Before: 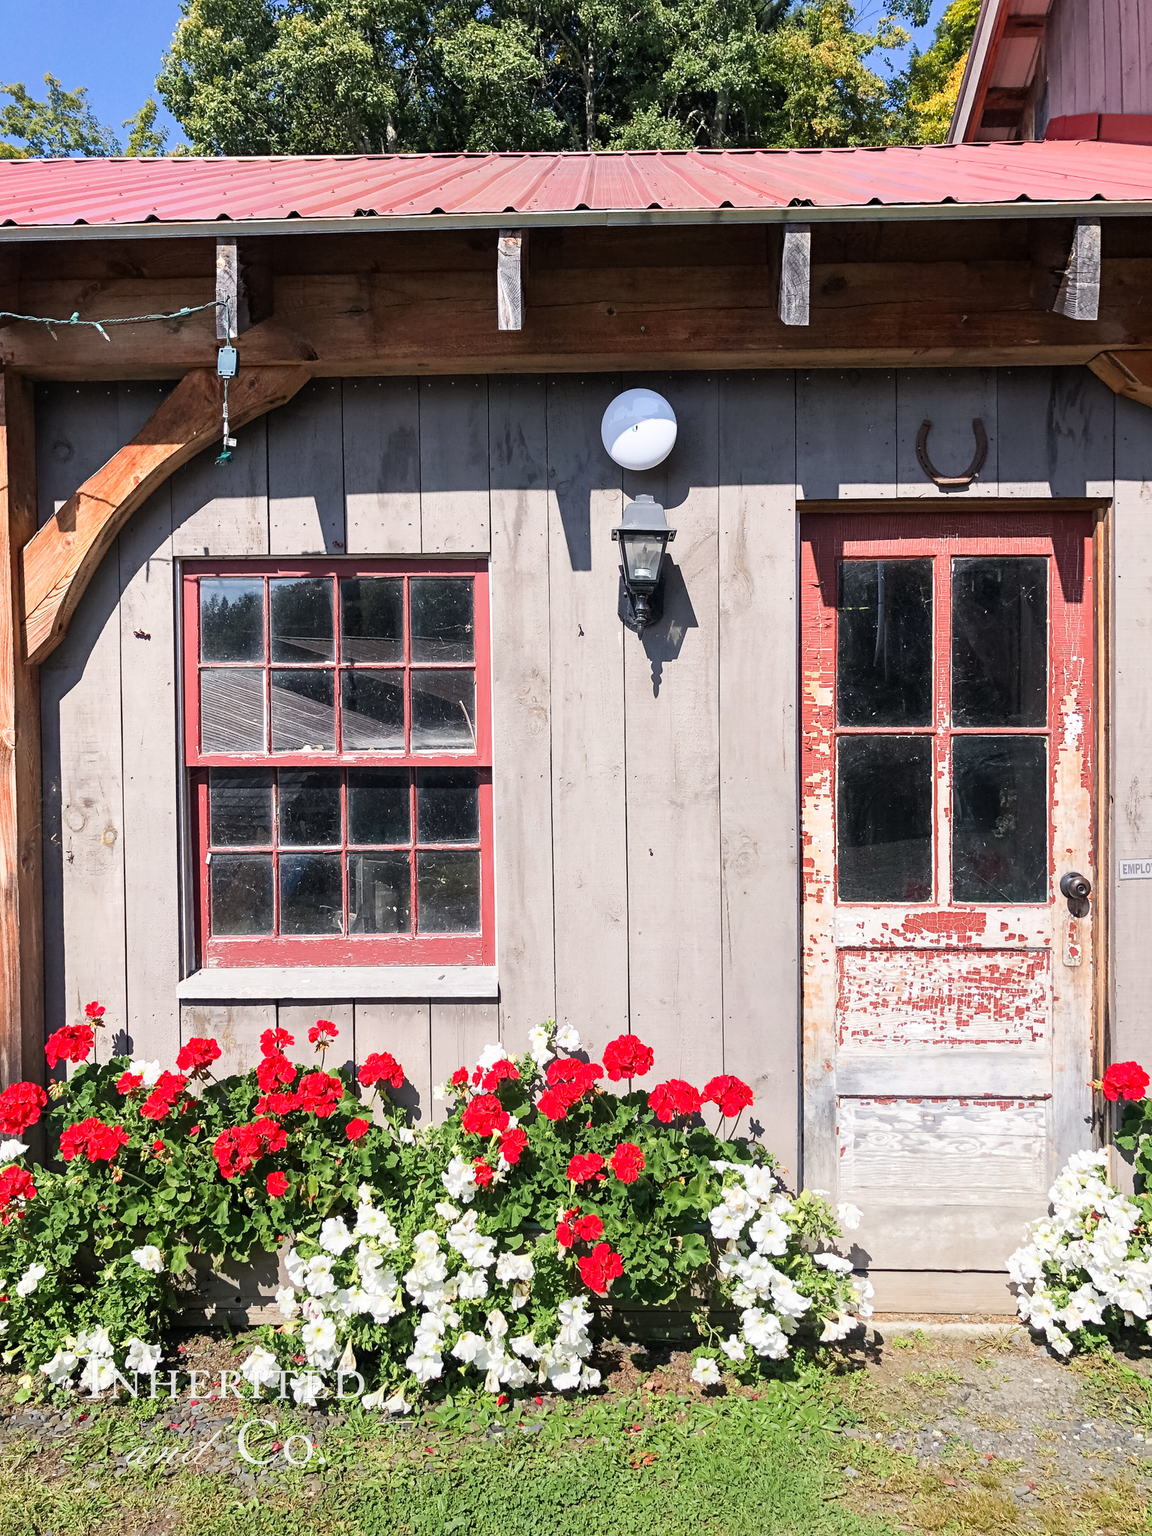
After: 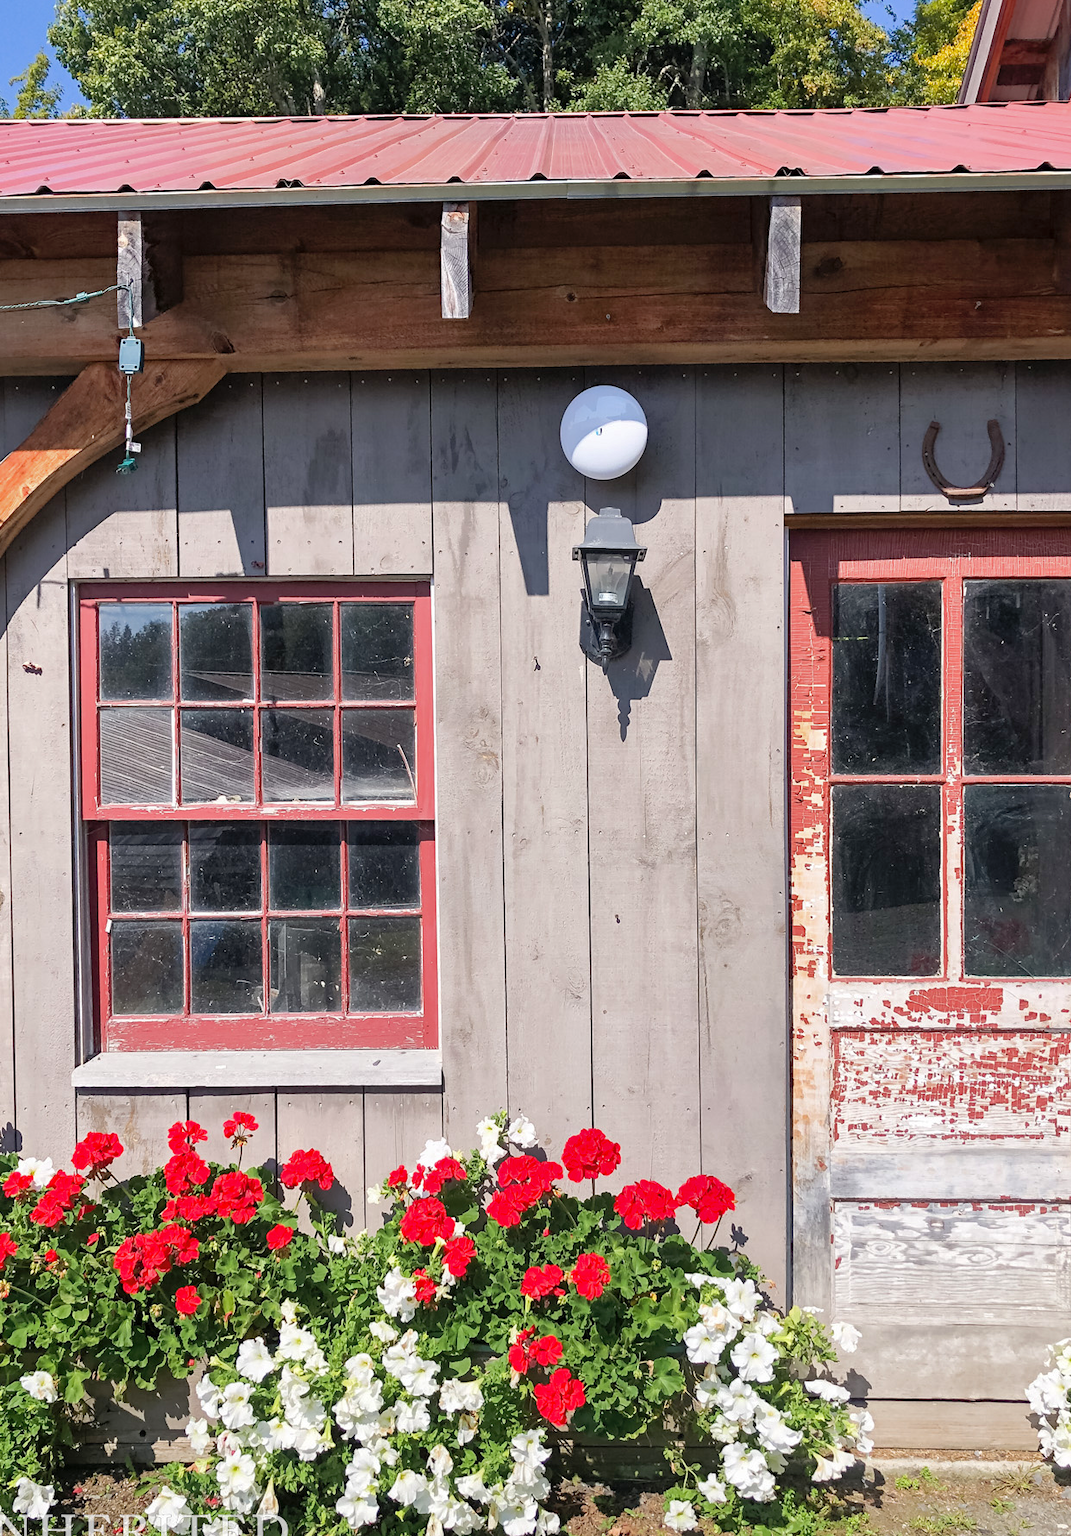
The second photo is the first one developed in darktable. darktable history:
shadows and highlights: on, module defaults
crop: left 9.929%, top 3.475%, right 9.188%, bottom 9.529%
